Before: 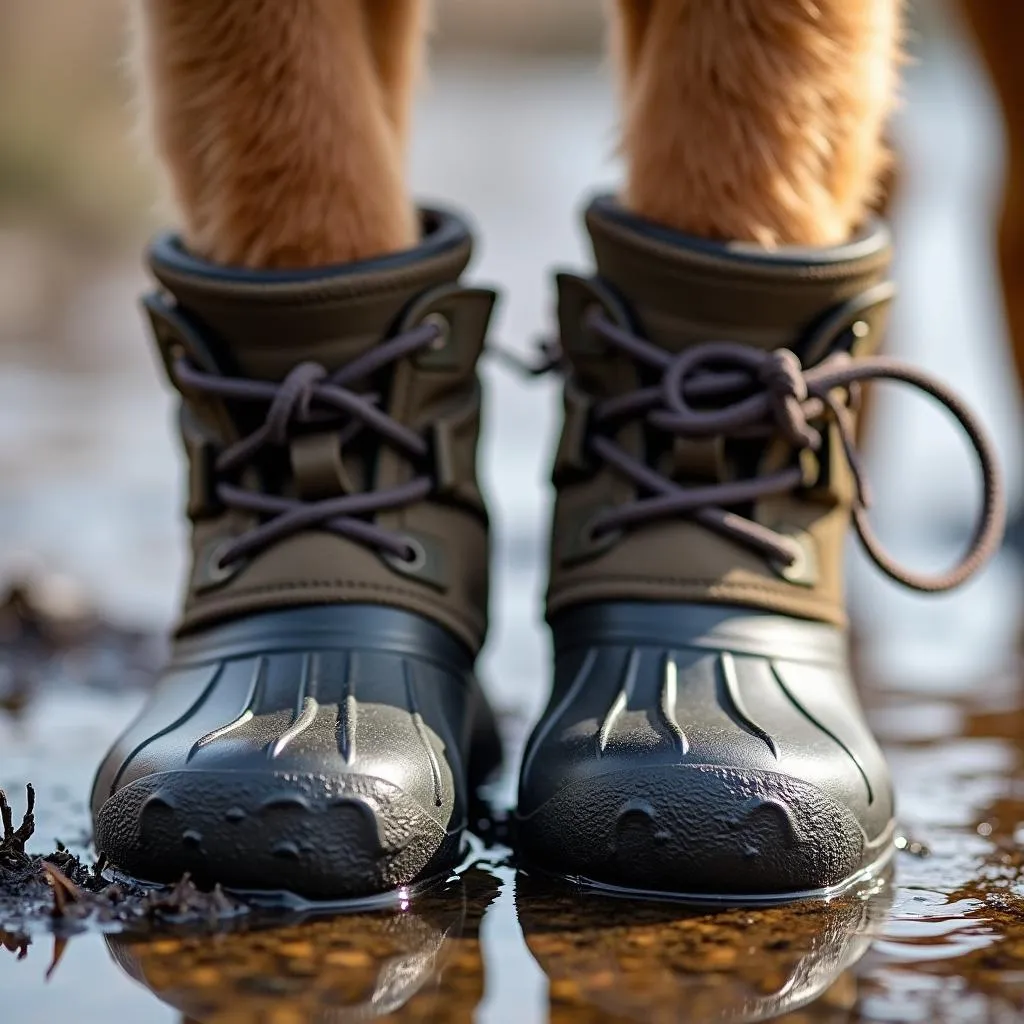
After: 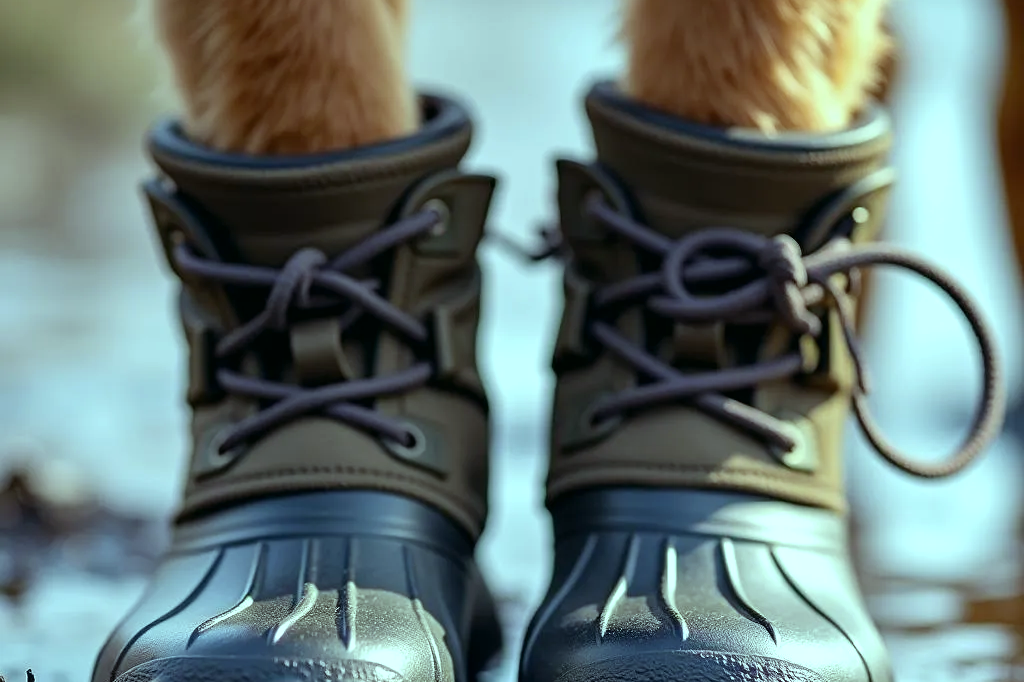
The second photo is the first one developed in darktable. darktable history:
color balance: mode lift, gamma, gain (sRGB), lift [0.997, 0.979, 1.021, 1.011], gamma [1, 1.084, 0.916, 0.998], gain [1, 0.87, 1.13, 1.101], contrast 4.55%, contrast fulcrum 38.24%, output saturation 104.09%
crop: top 11.166%, bottom 22.168%
